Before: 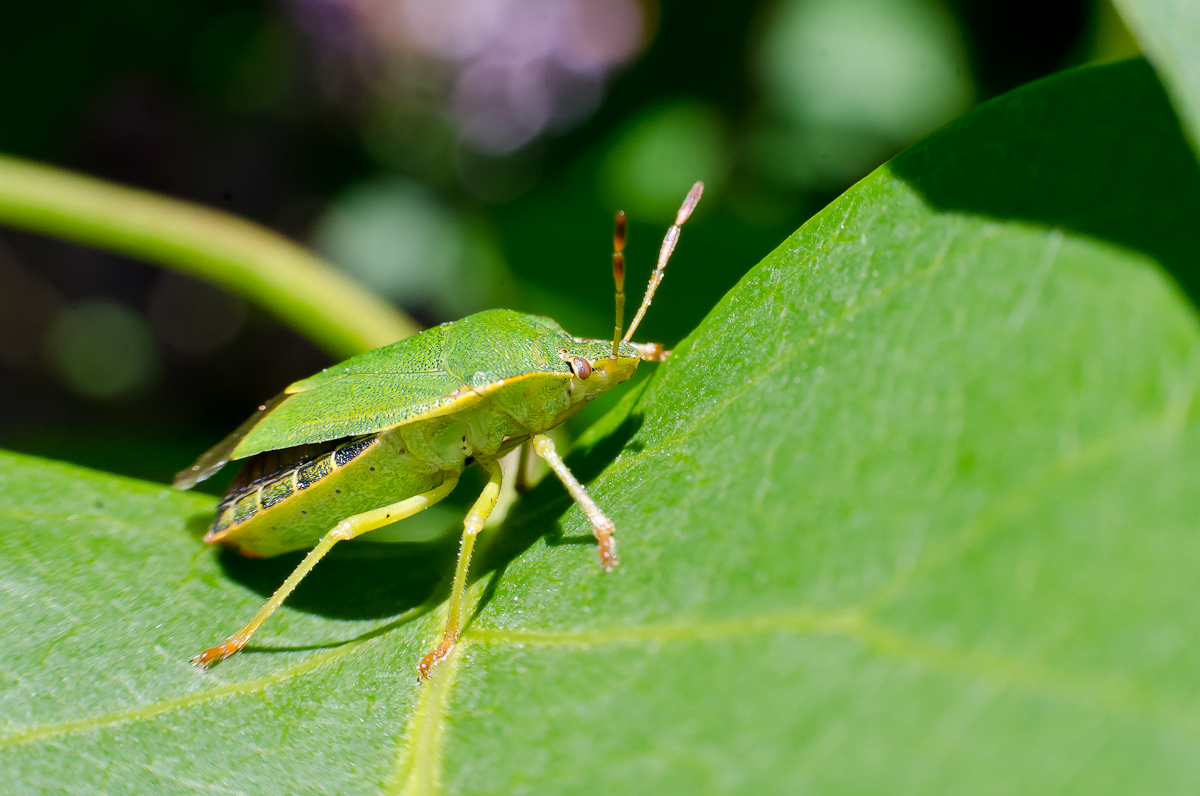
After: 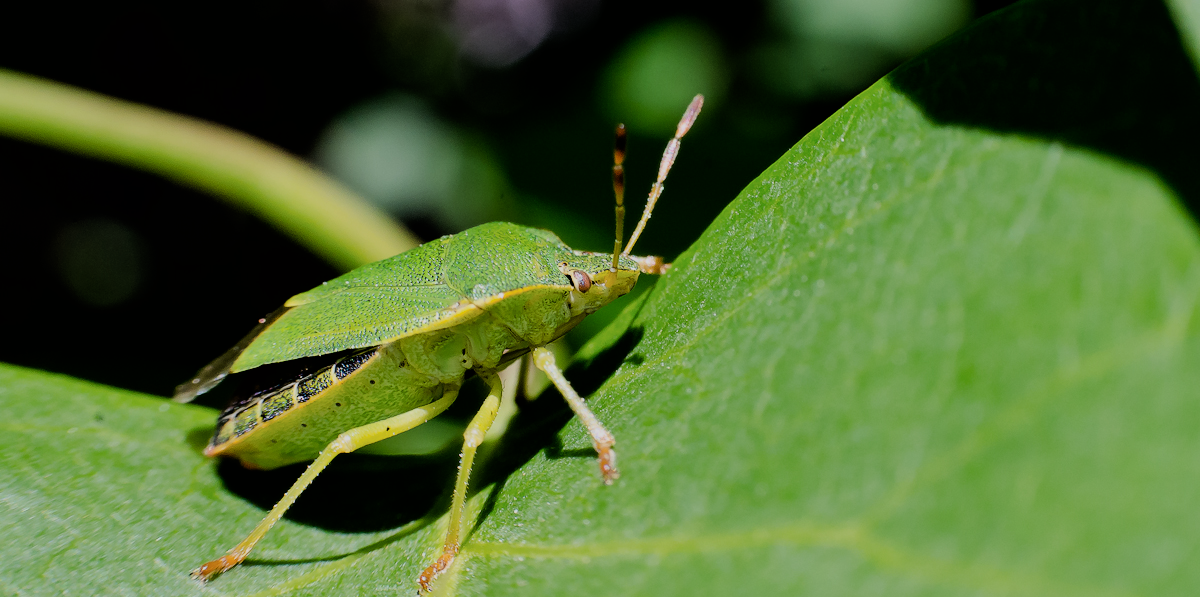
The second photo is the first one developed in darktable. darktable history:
exposure: exposure -0.492 EV, compensate highlight preservation false
crop: top 11.038%, bottom 13.962%
filmic rgb: black relative exposure -5 EV, hardness 2.88, contrast 1.4
